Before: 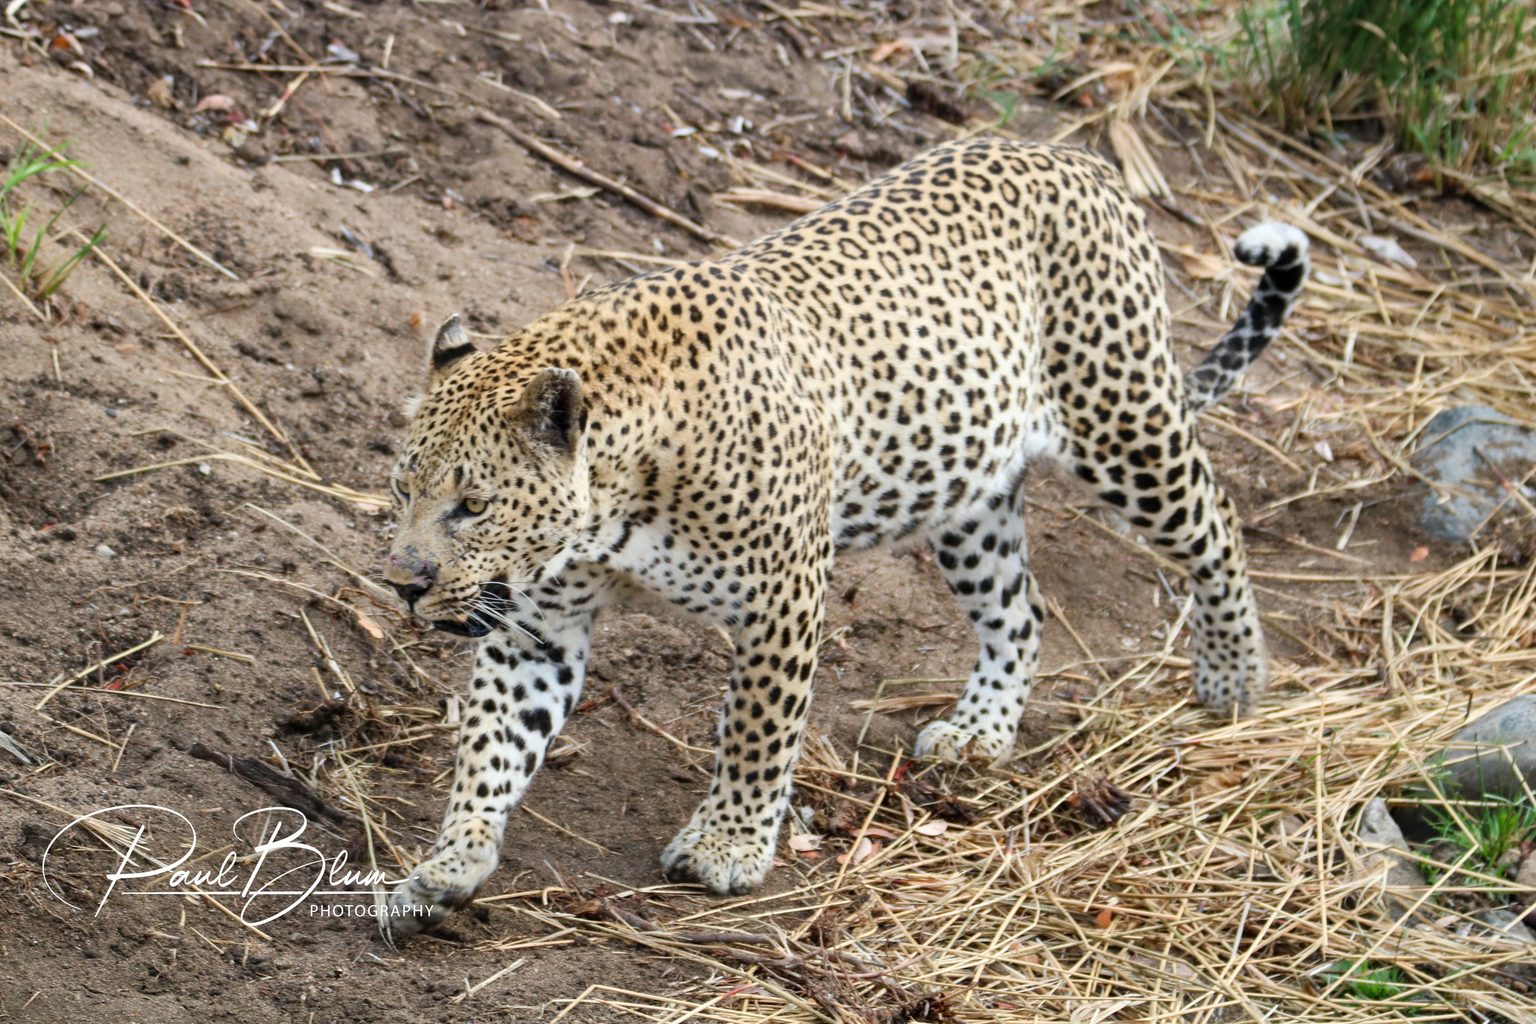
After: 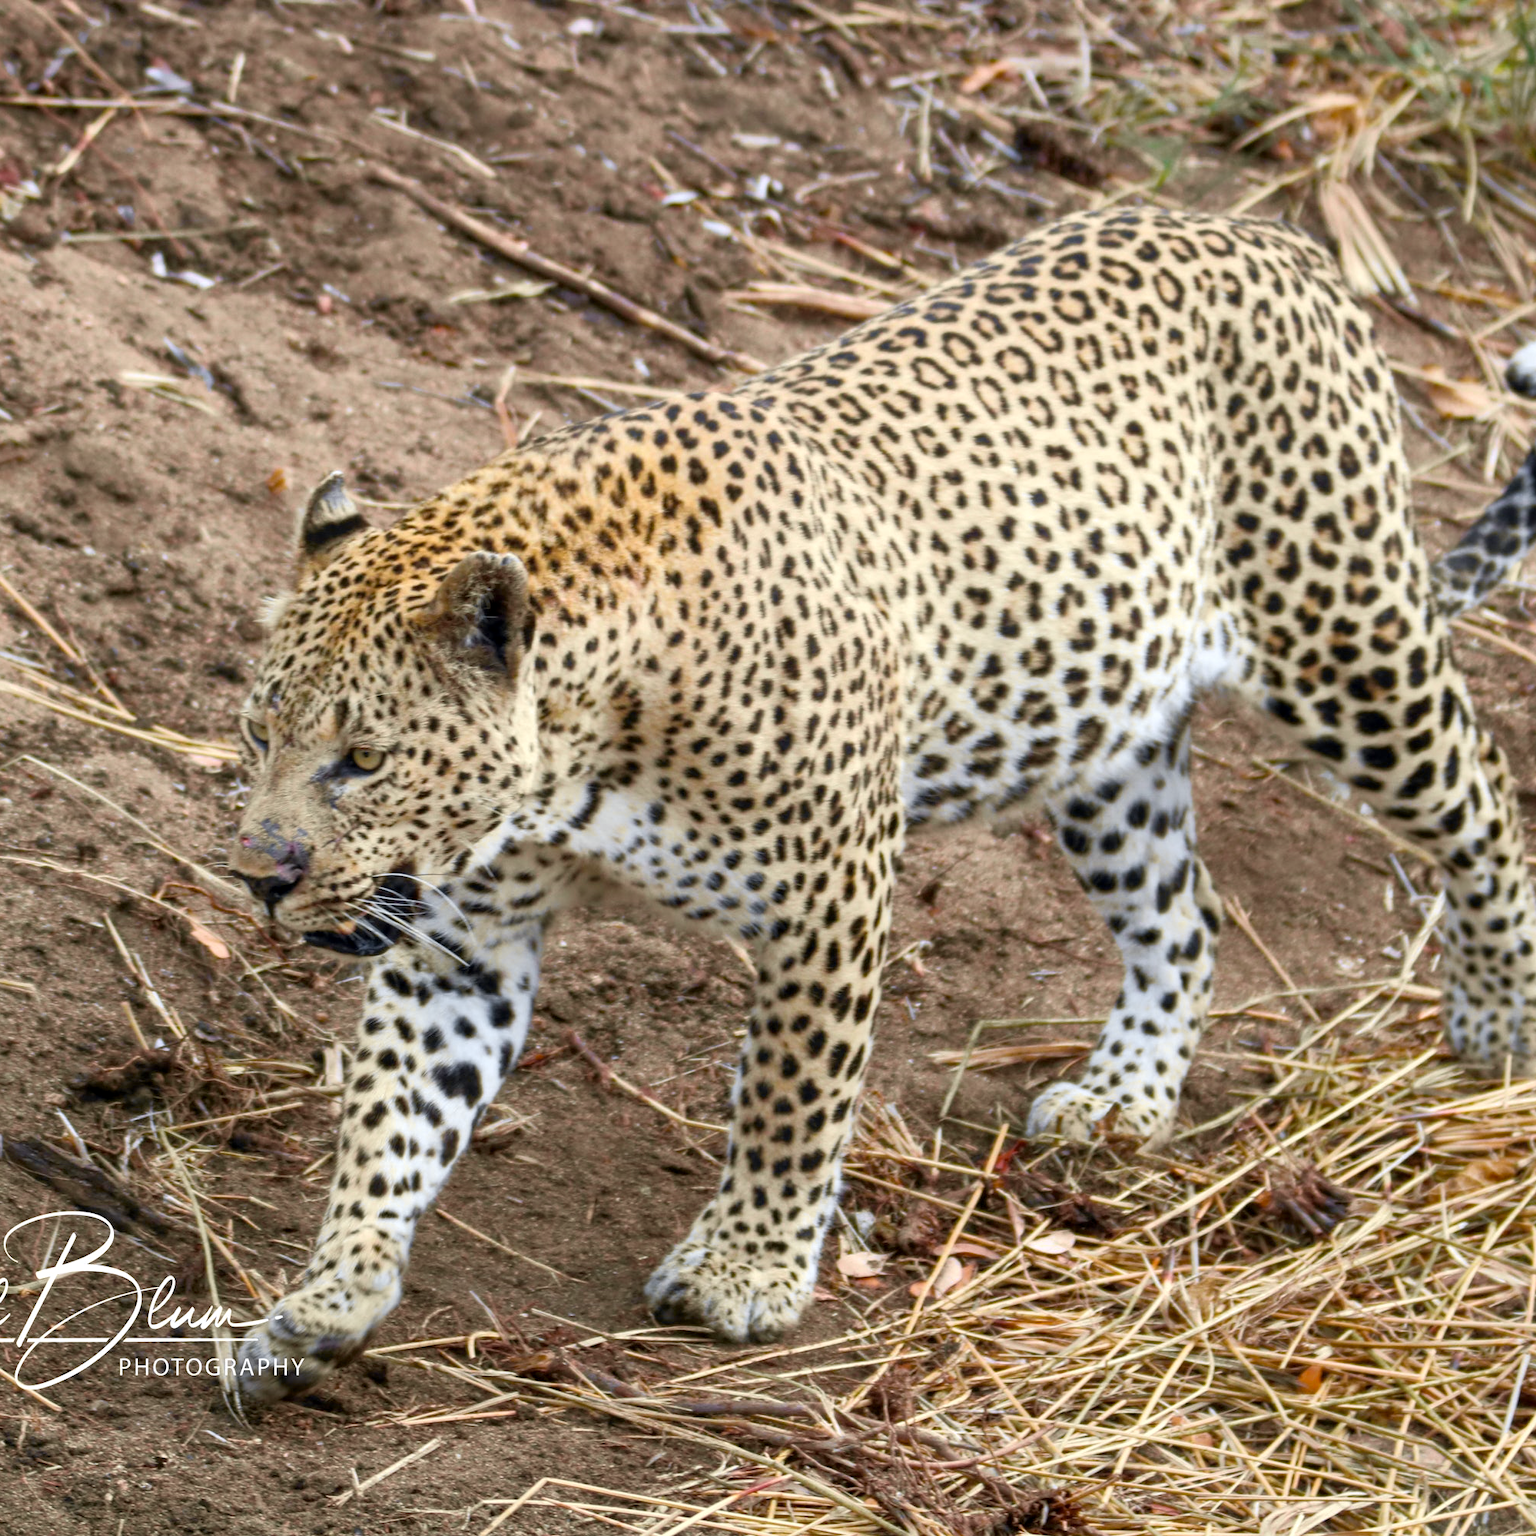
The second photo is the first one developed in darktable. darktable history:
crop and rotate: left 15.055%, right 18.278%
tone curve: curves: ch0 [(0, 0) (0.15, 0.17) (0.452, 0.437) (0.611, 0.588) (0.751, 0.749) (1, 1)]; ch1 [(0, 0) (0.325, 0.327) (0.412, 0.45) (0.453, 0.484) (0.5, 0.501) (0.541, 0.55) (0.617, 0.612) (0.695, 0.697) (1, 1)]; ch2 [(0, 0) (0.386, 0.397) (0.452, 0.459) (0.505, 0.498) (0.524, 0.547) (0.574, 0.566) (0.633, 0.641) (1, 1)], color space Lab, independent channels, preserve colors none
color balance: output saturation 120%
local contrast: highlights 100%, shadows 100%, detail 120%, midtone range 0.2
